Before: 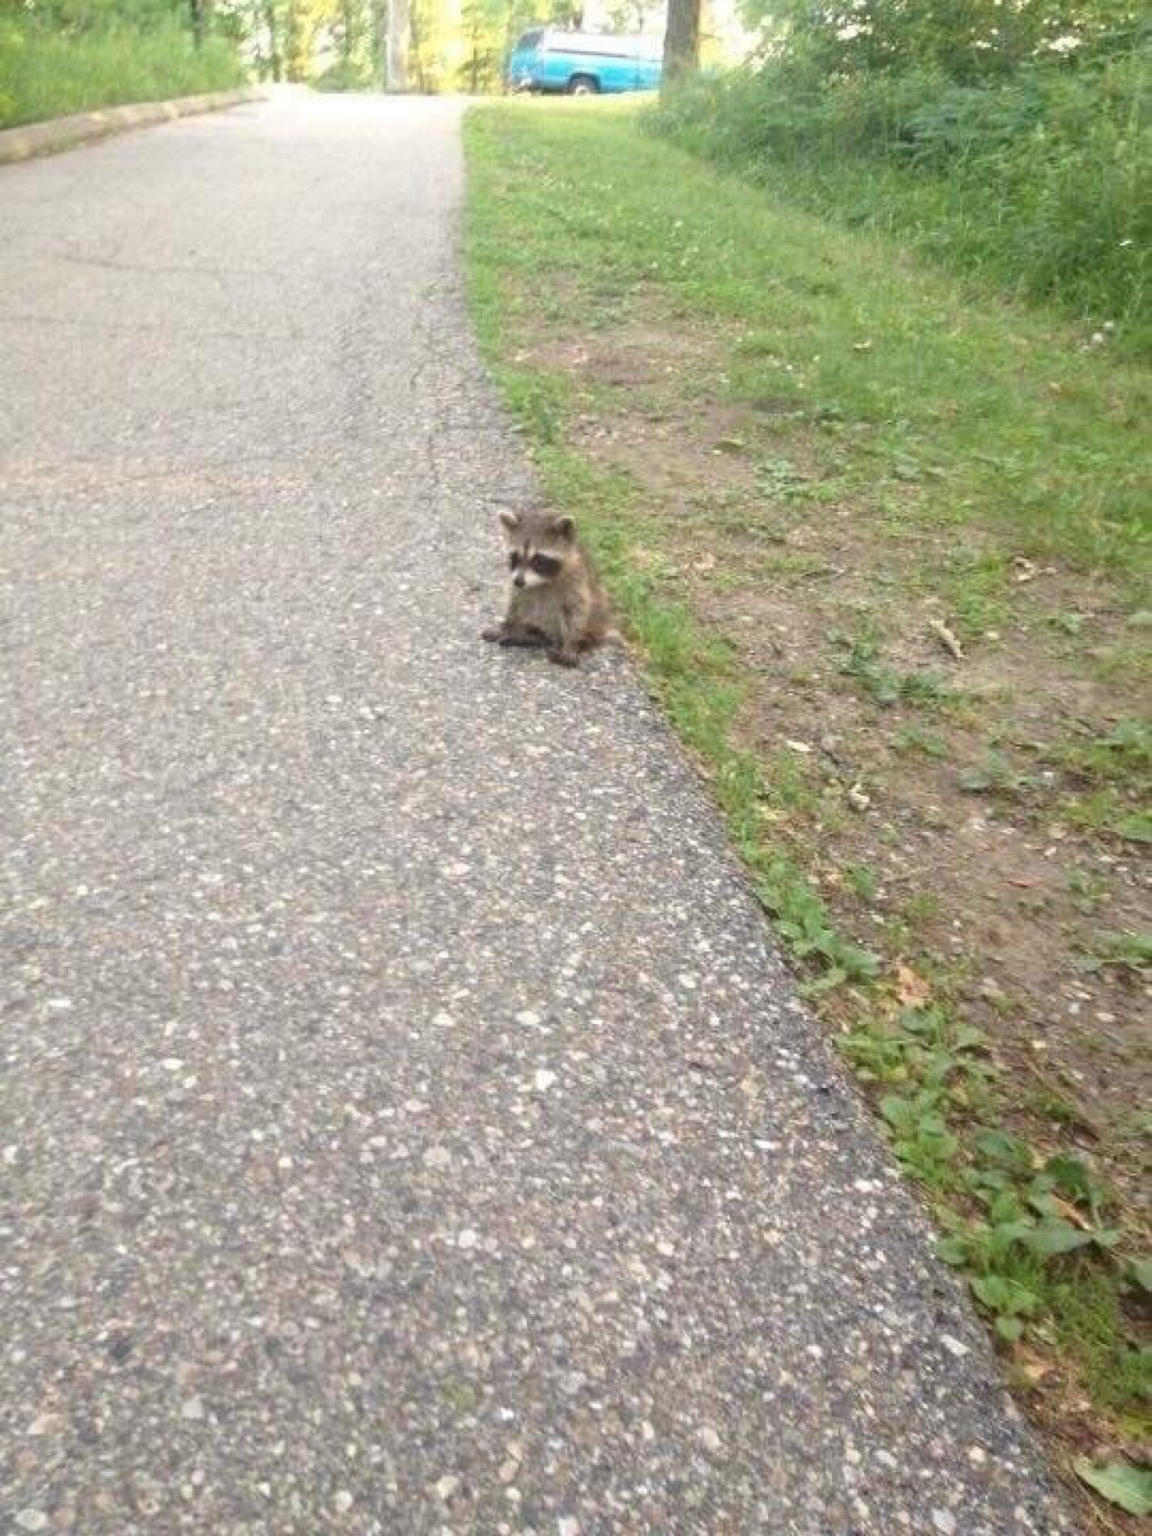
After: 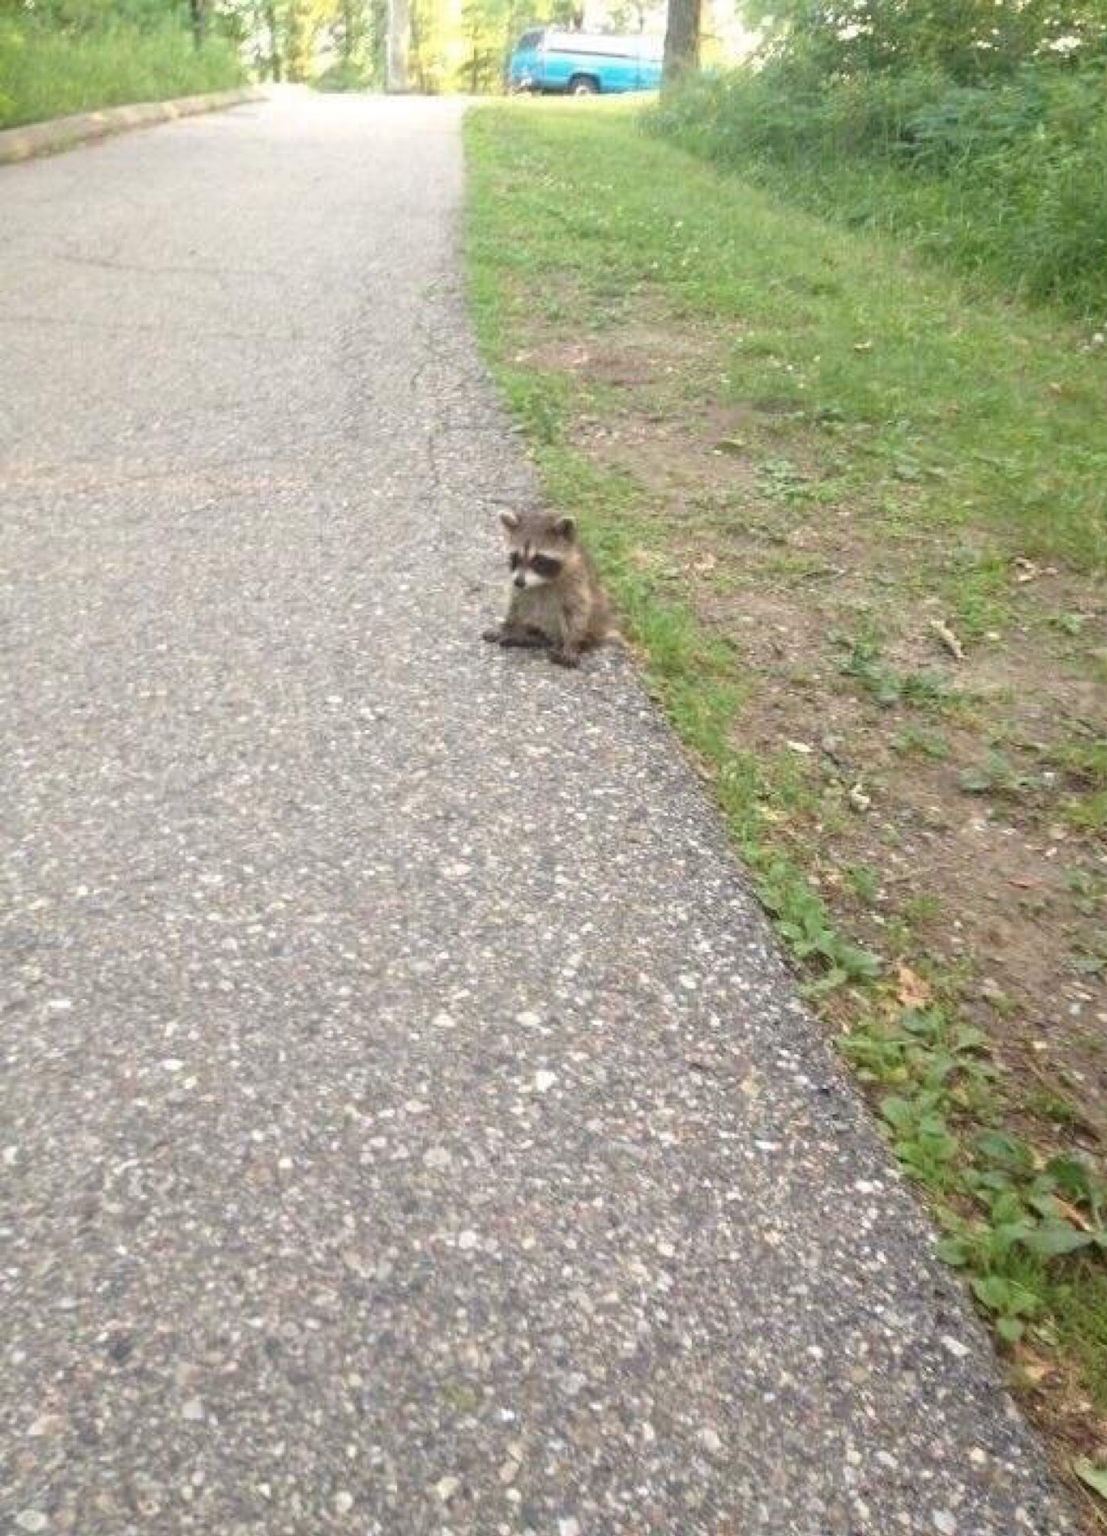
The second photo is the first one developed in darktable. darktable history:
crop: right 3.881%, bottom 0.029%
